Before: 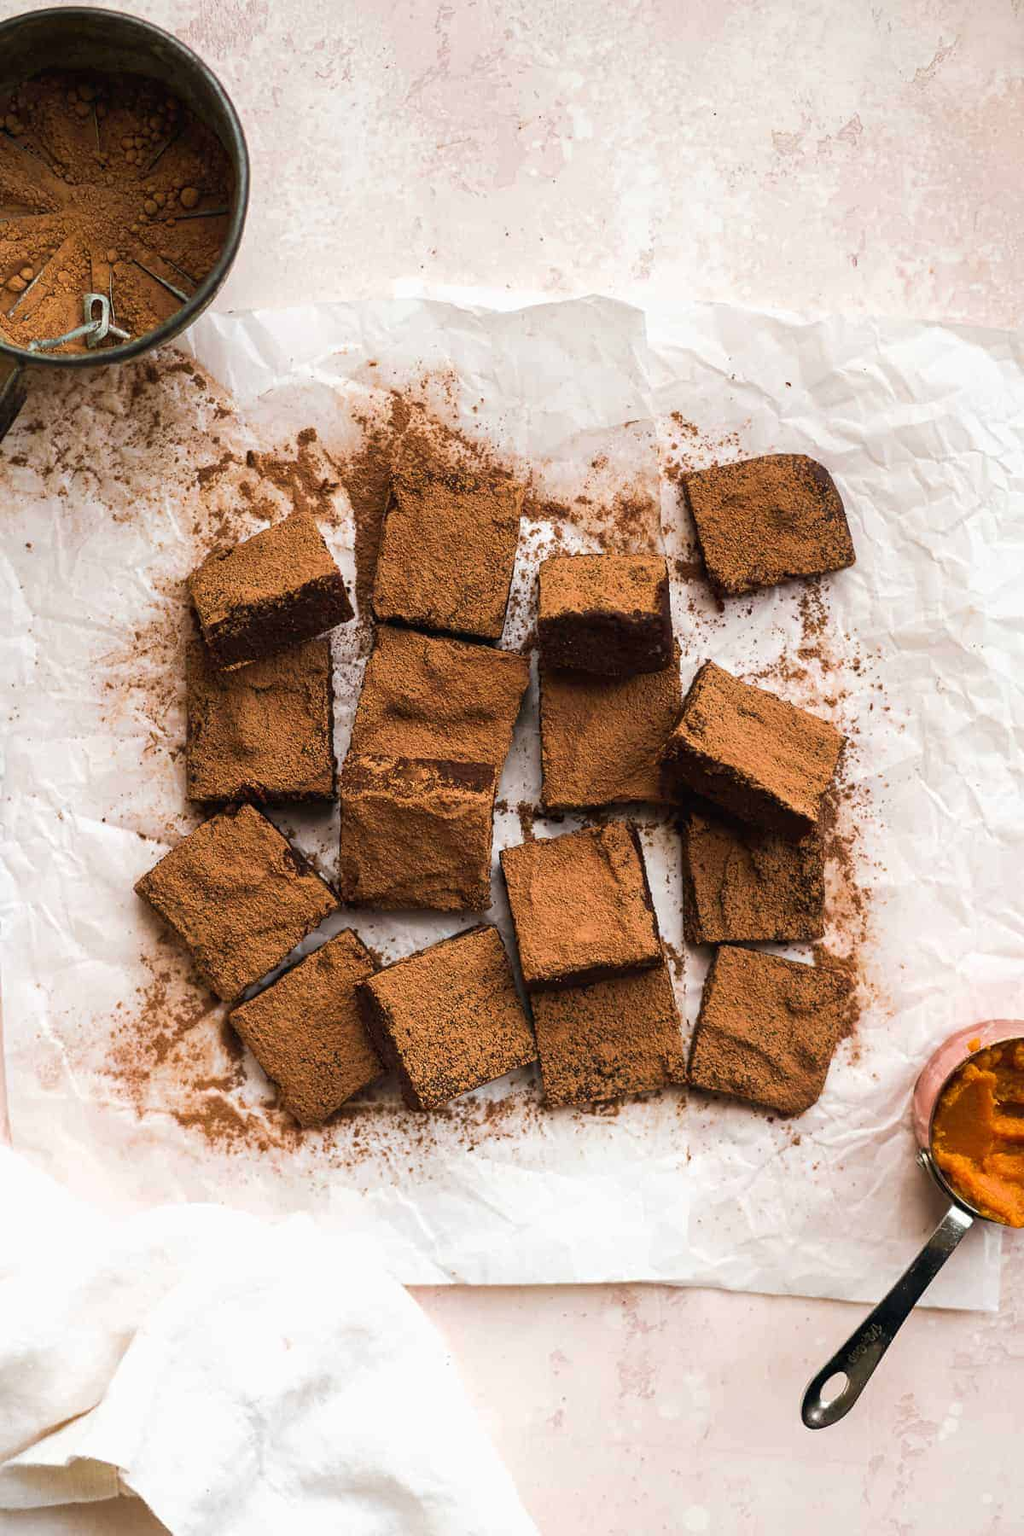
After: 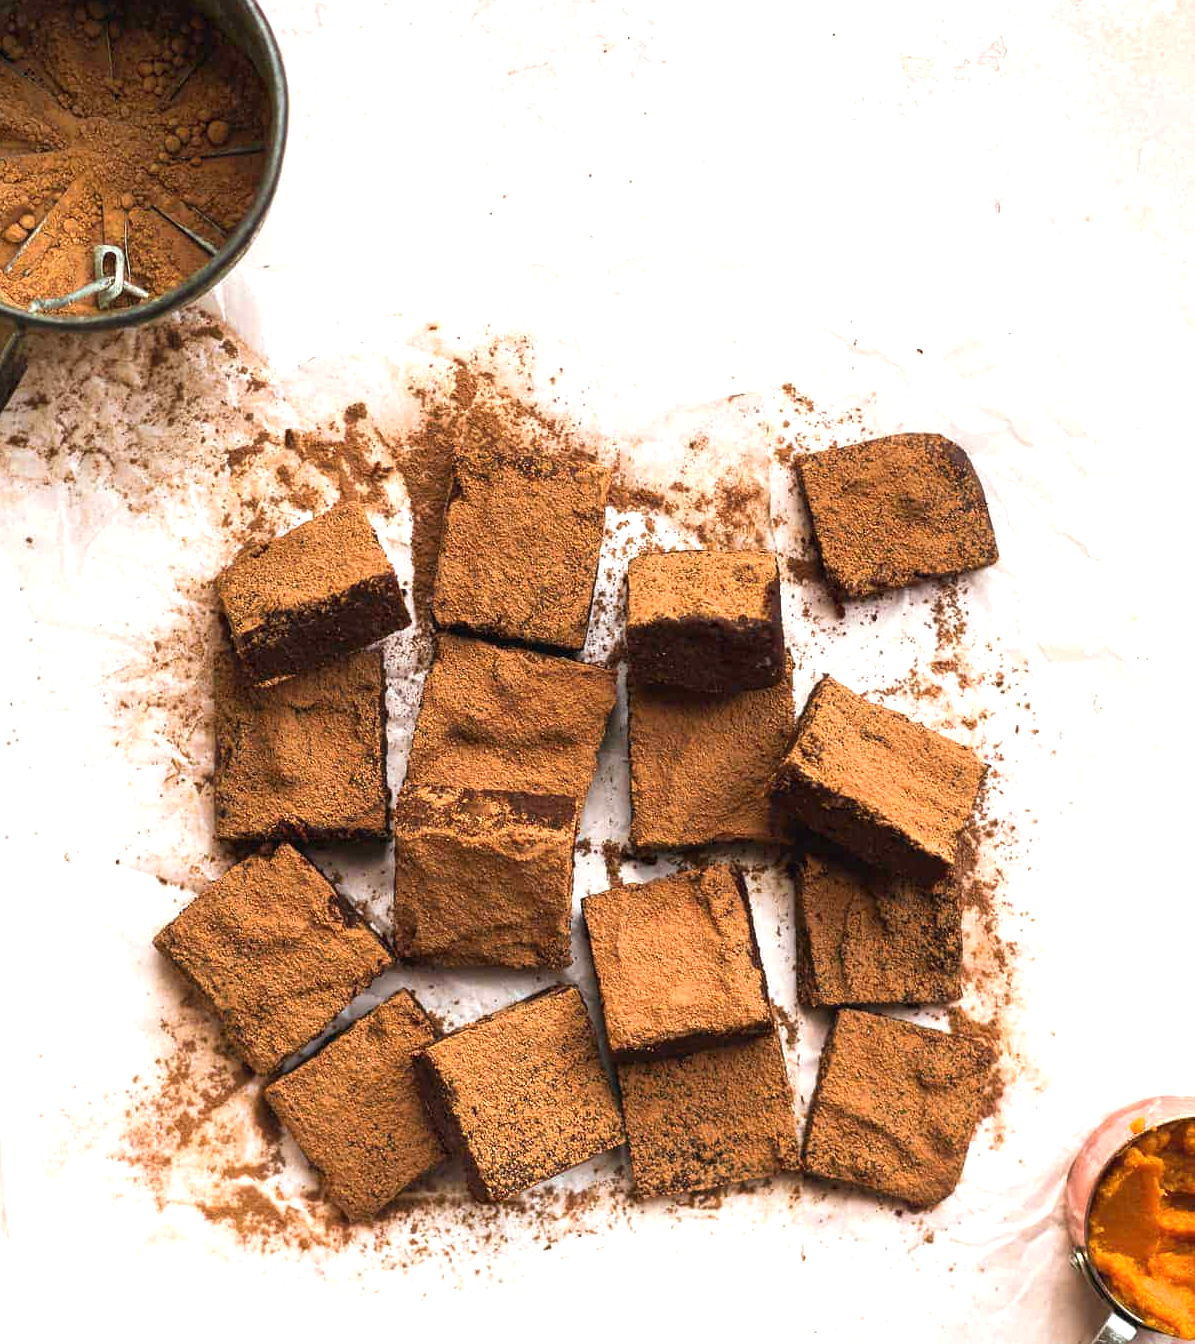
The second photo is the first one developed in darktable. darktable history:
exposure: black level correction 0, exposure 0.694 EV, compensate exposure bias true, compensate highlight preservation false
crop: left 0.354%, top 5.515%, bottom 19.783%
